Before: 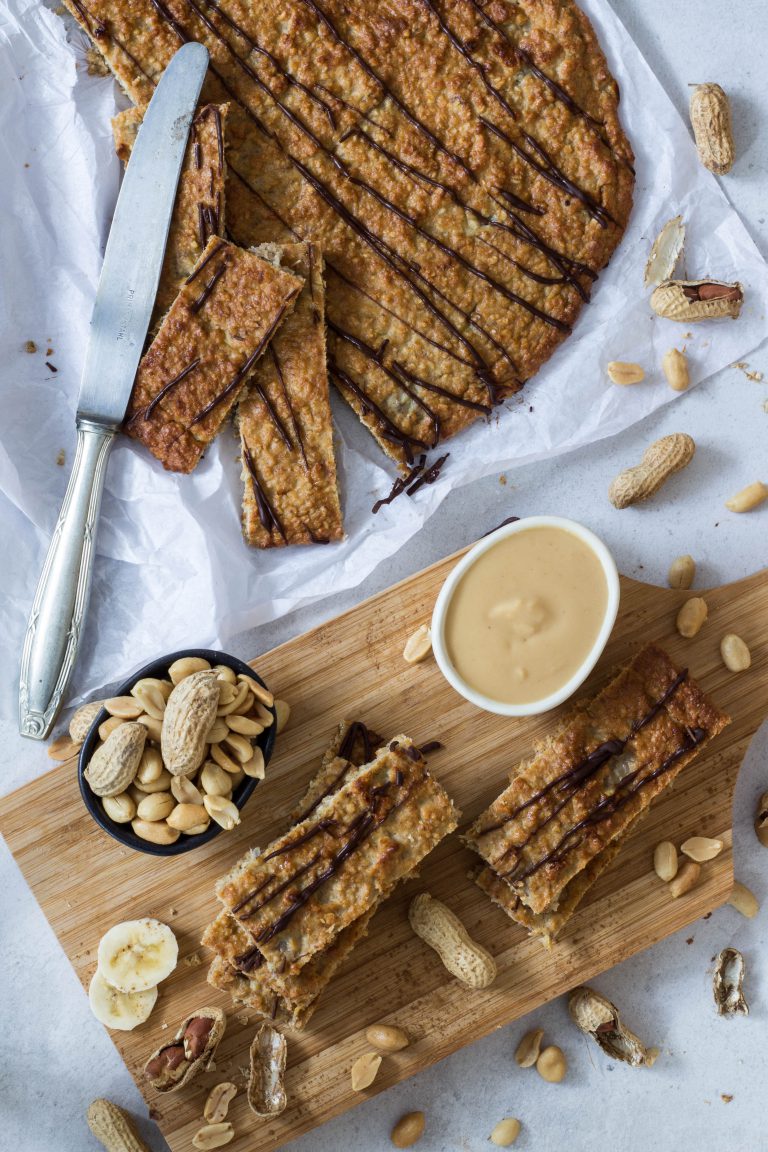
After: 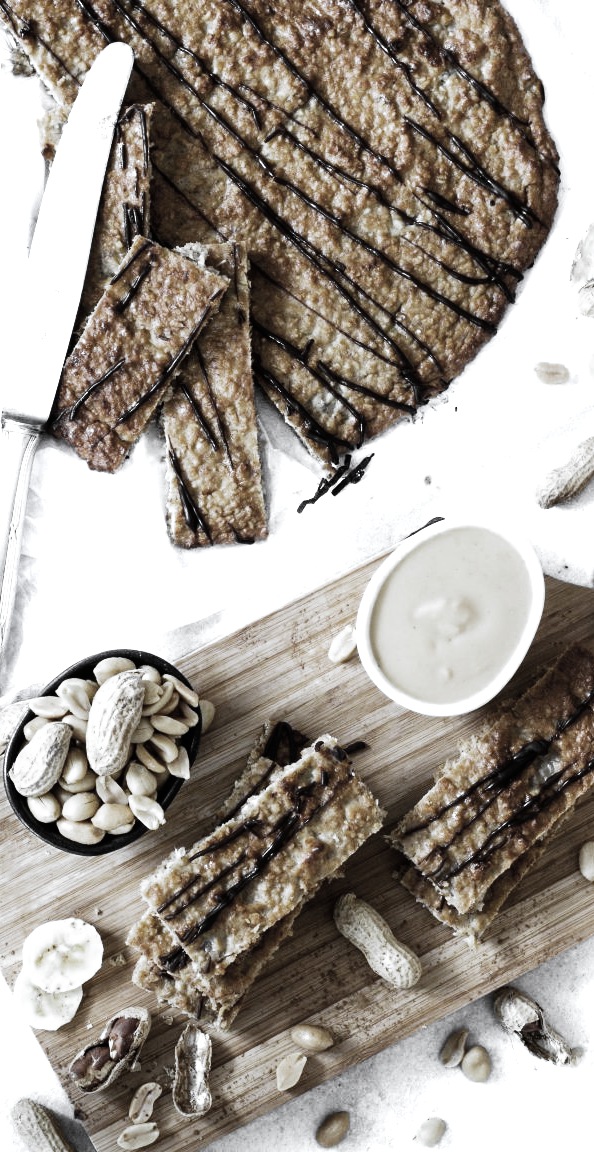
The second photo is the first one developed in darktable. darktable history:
exposure: exposure -0.492 EV, compensate highlight preservation false
white balance: red 0.871, blue 1.249
color zones: curves: ch0 [(0, 0.613) (0.01, 0.613) (0.245, 0.448) (0.498, 0.529) (0.642, 0.665) (0.879, 0.777) (0.99, 0.613)]; ch1 [(0, 0.035) (0.121, 0.189) (0.259, 0.197) (0.415, 0.061) (0.589, 0.022) (0.732, 0.022) (0.857, 0.026) (0.991, 0.053)]
tone equalizer: on, module defaults
crop: left 9.88%, right 12.664%
base curve: curves: ch0 [(0, 0) (0.007, 0.004) (0.027, 0.03) (0.046, 0.07) (0.207, 0.54) (0.442, 0.872) (0.673, 0.972) (1, 1)], preserve colors none
